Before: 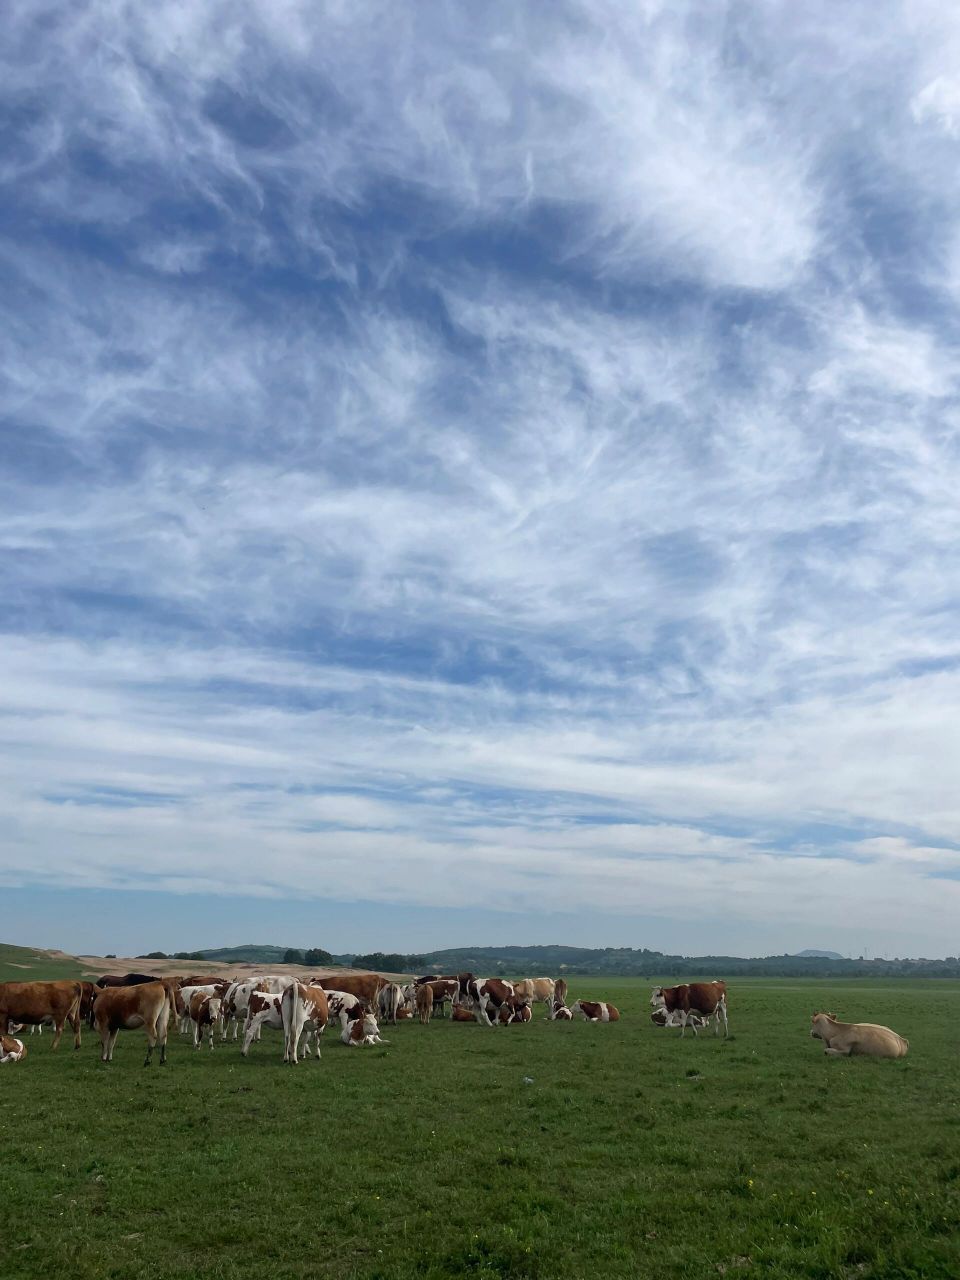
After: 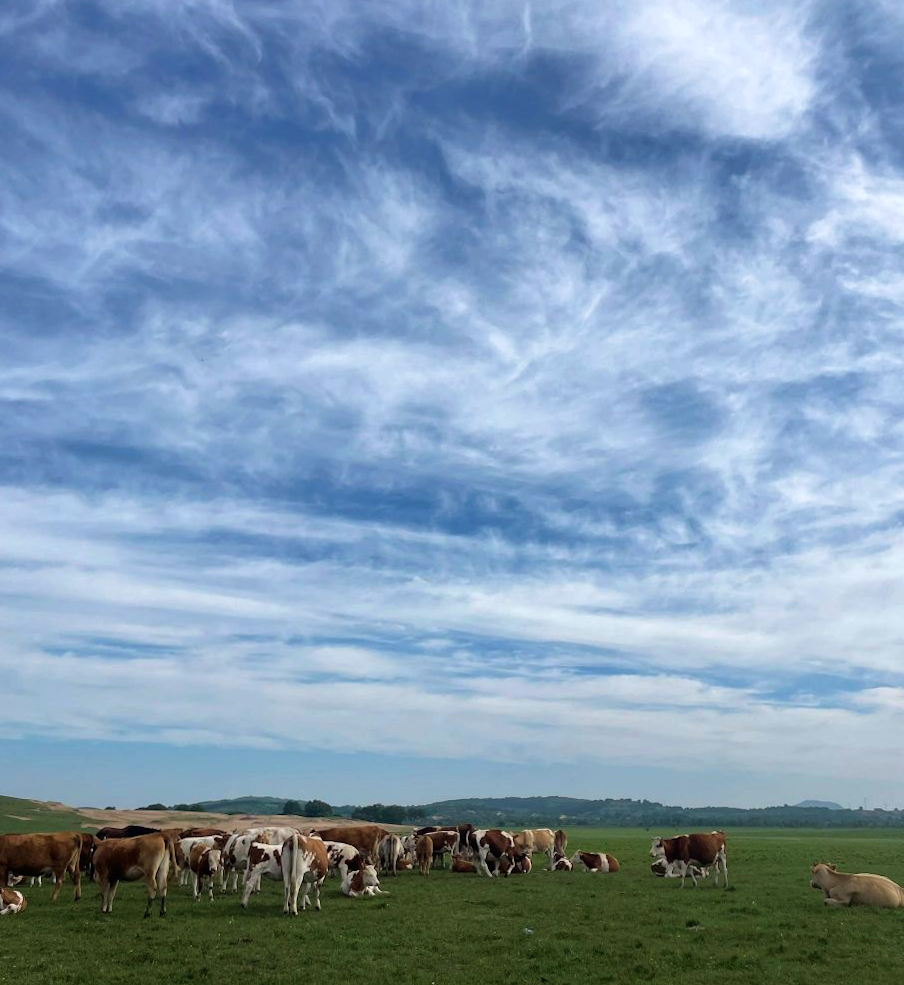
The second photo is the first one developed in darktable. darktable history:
tone equalizer: -8 EV -0.386 EV, -7 EV -0.419 EV, -6 EV -0.336 EV, -5 EV -0.252 EV, -3 EV 0.204 EV, -2 EV 0.321 EV, -1 EV 0.388 EV, +0 EV 0.437 EV
velvia: on, module defaults
exposure: exposure -0.242 EV, compensate highlight preservation false
crop and rotate: angle 0.109°, top 11.552%, right 5.566%, bottom 11.281%
shadows and highlights: shadows 25.51, highlights -48.05, soften with gaussian
